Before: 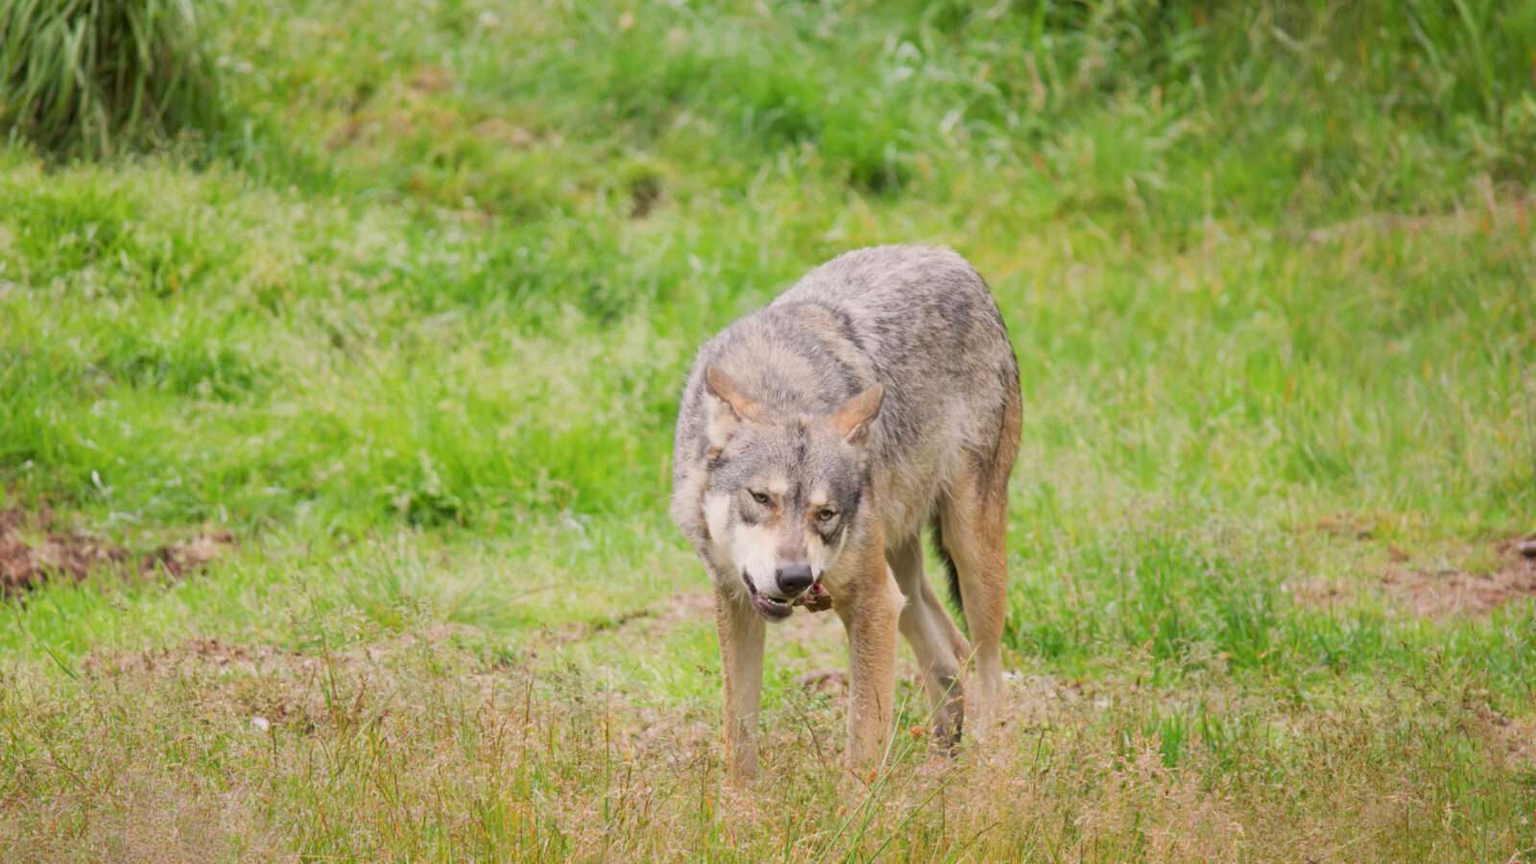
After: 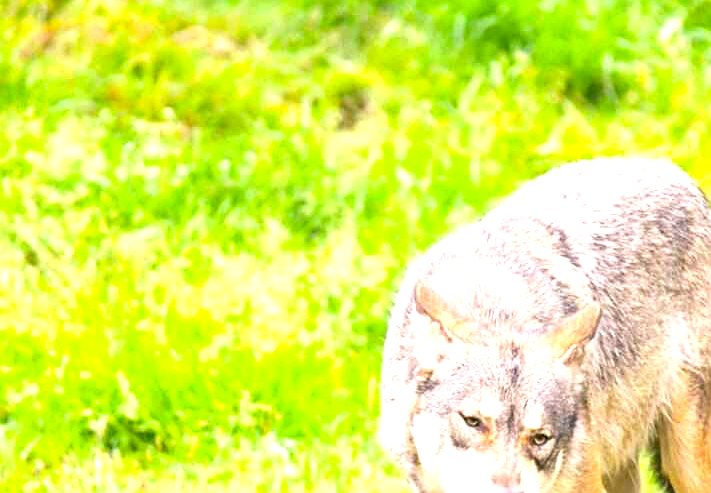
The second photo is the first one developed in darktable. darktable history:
crop: left 20.037%, top 10.78%, right 35.492%, bottom 34.37%
exposure: black level correction 0.001, exposure 1.399 EV, compensate highlight preservation false
sharpen: on, module defaults
color balance rgb: shadows lift › chroma 2.479%, shadows lift › hue 189.89°, power › hue 170.36°, white fulcrum 1.02 EV, perceptual saturation grading › global saturation 30.992%
